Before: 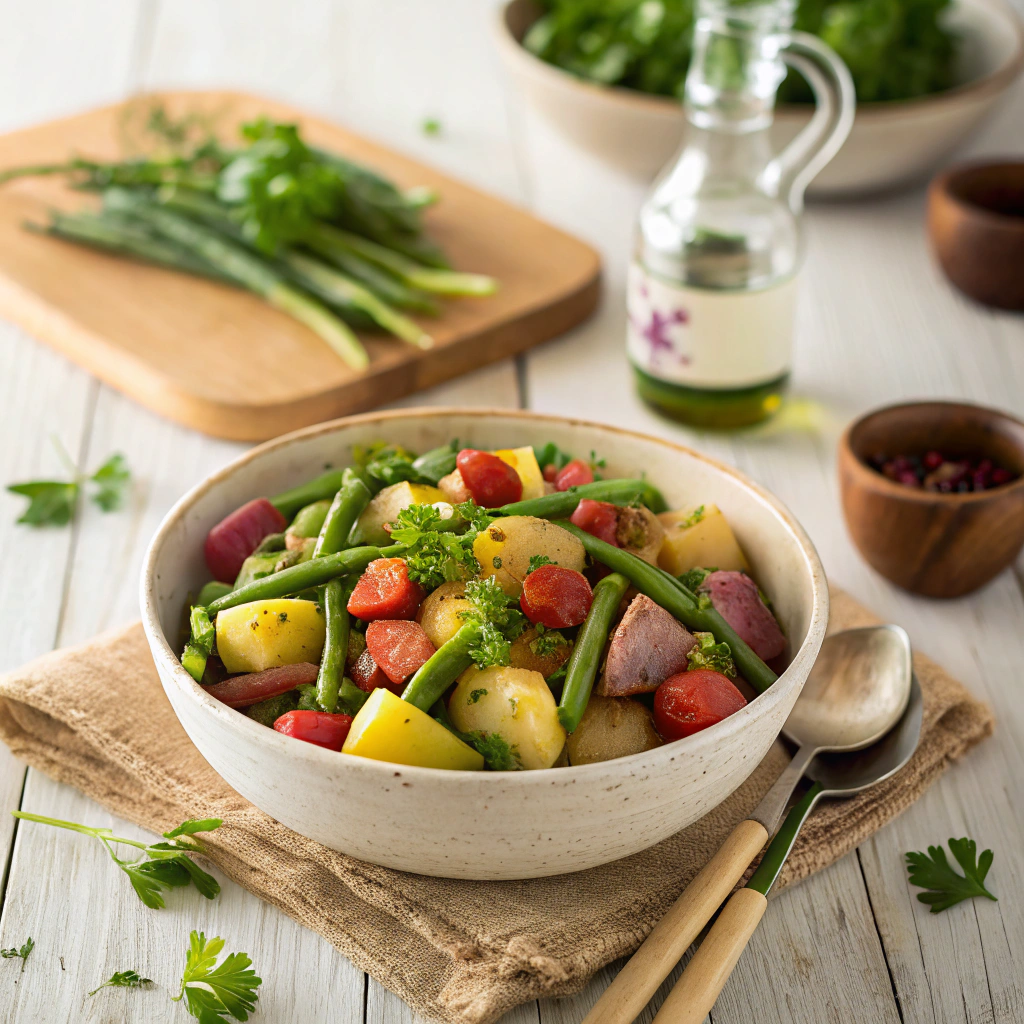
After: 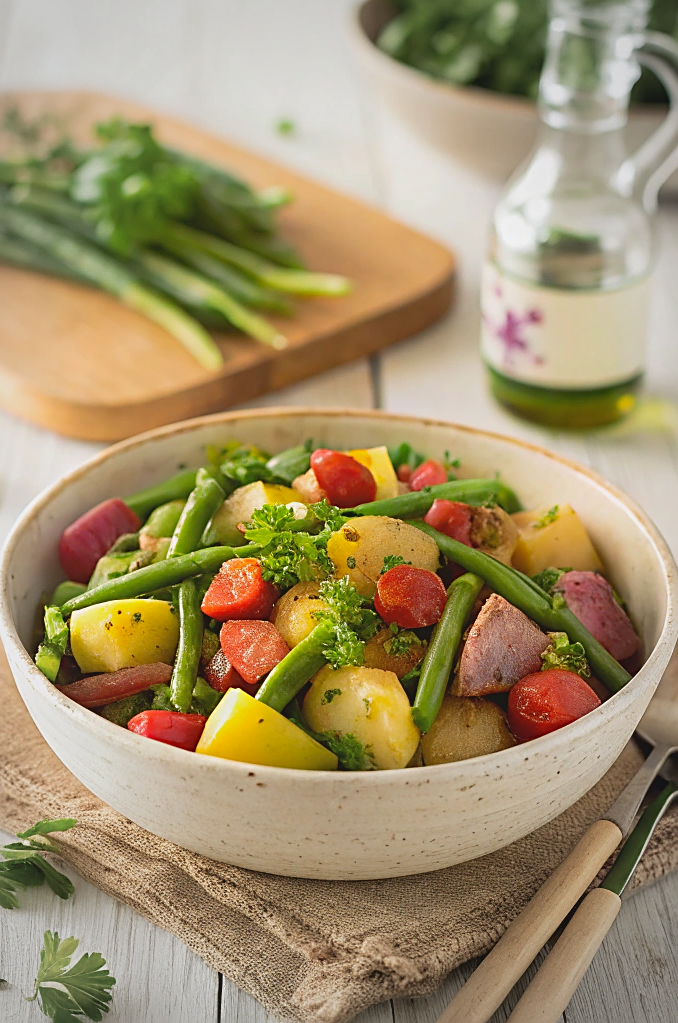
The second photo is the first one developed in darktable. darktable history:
vignetting: fall-off start 63.77%, brightness -0.264, width/height ratio 0.875
sharpen: on, module defaults
crop and rotate: left 14.334%, right 19.372%
contrast brightness saturation: contrast -0.094, brightness 0.051, saturation 0.076
